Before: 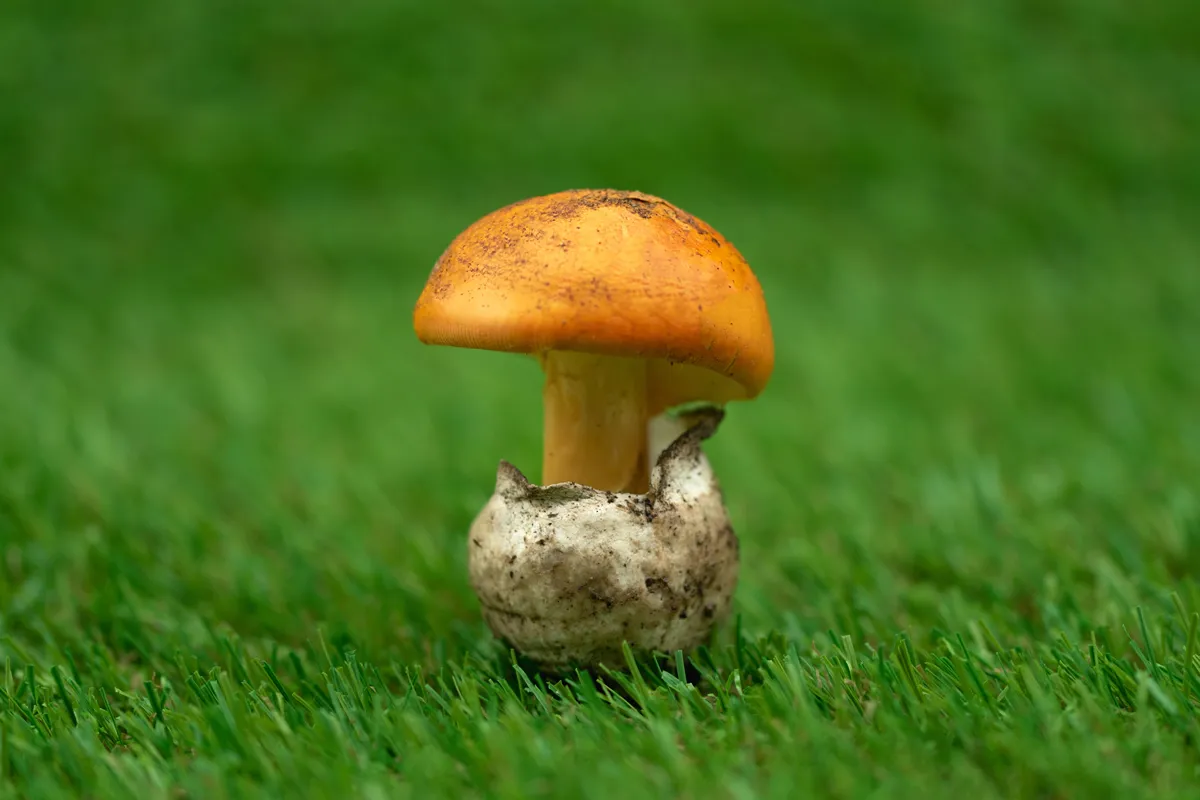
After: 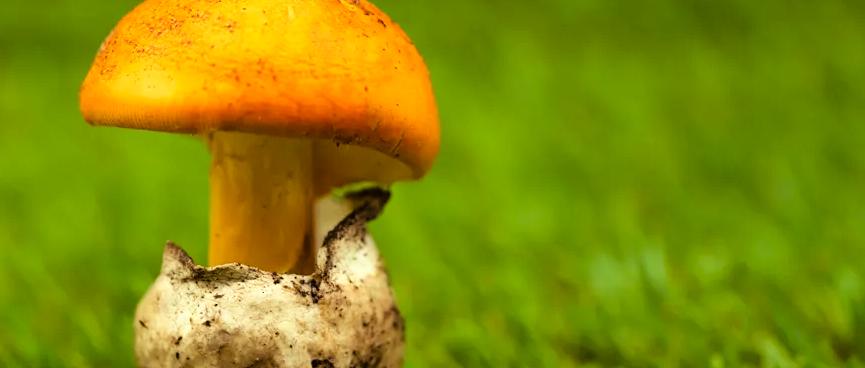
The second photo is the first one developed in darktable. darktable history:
crop and rotate: left 27.854%, top 27.471%, bottom 26.435%
tone curve: curves: ch0 [(0, 0) (0.003, 0) (0.011, 0.002) (0.025, 0.004) (0.044, 0.007) (0.069, 0.015) (0.1, 0.025) (0.136, 0.04) (0.177, 0.09) (0.224, 0.152) (0.277, 0.239) (0.335, 0.335) (0.399, 0.43) (0.468, 0.524) (0.543, 0.621) (0.623, 0.712) (0.709, 0.789) (0.801, 0.871) (0.898, 0.951) (1, 1)], color space Lab, linked channels, preserve colors none
color balance rgb: shadows lift › luminance -21.581%, shadows lift › chroma 8.632%, shadows lift › hue 283°, power › luminance 9.946%, power › chroma 2.805%, power › hue 59.42°, perceptual saturation grading › global saturation 10.304%
tone equalizer: on, module defaults
